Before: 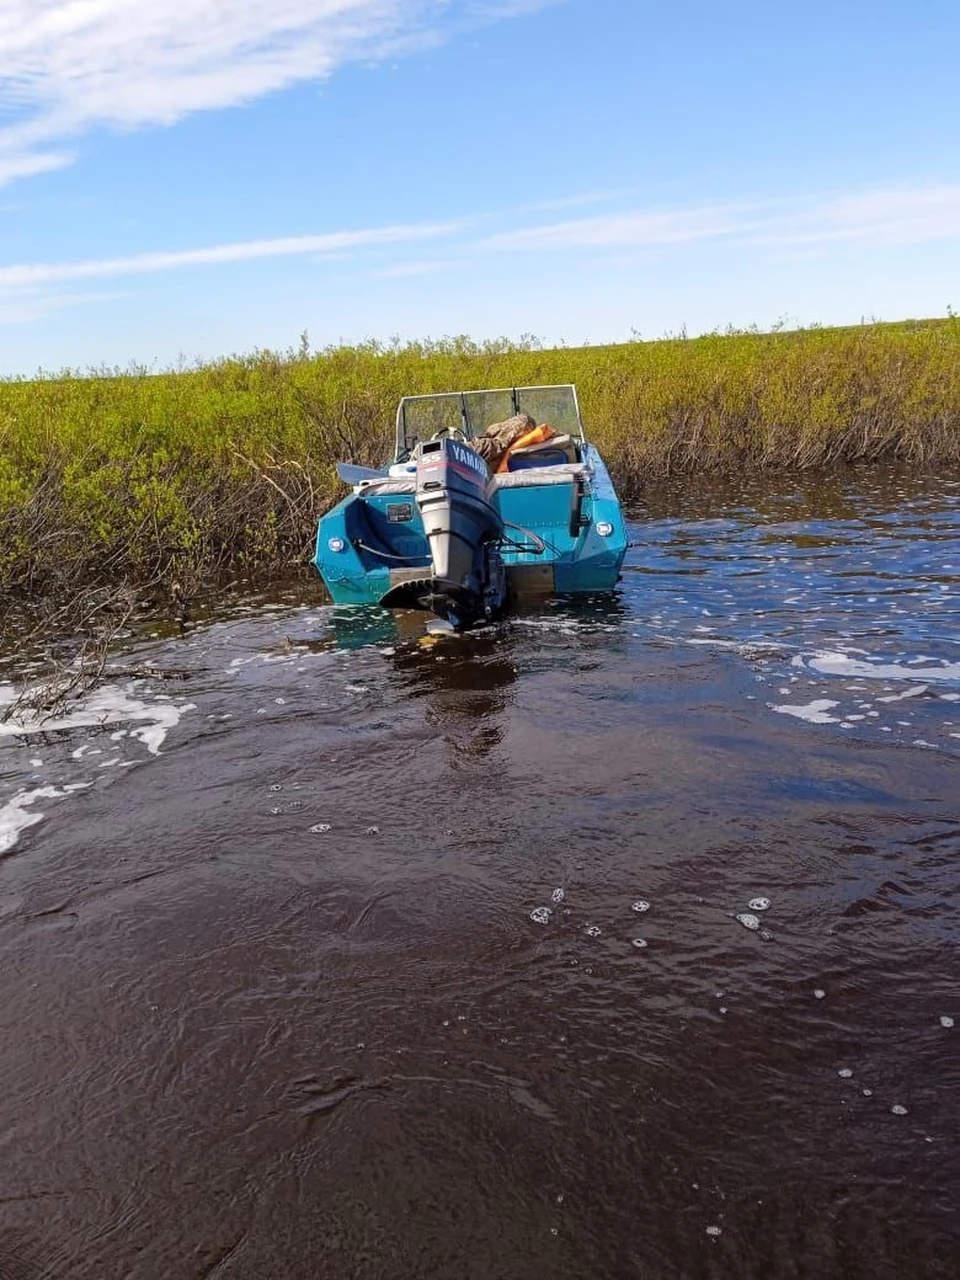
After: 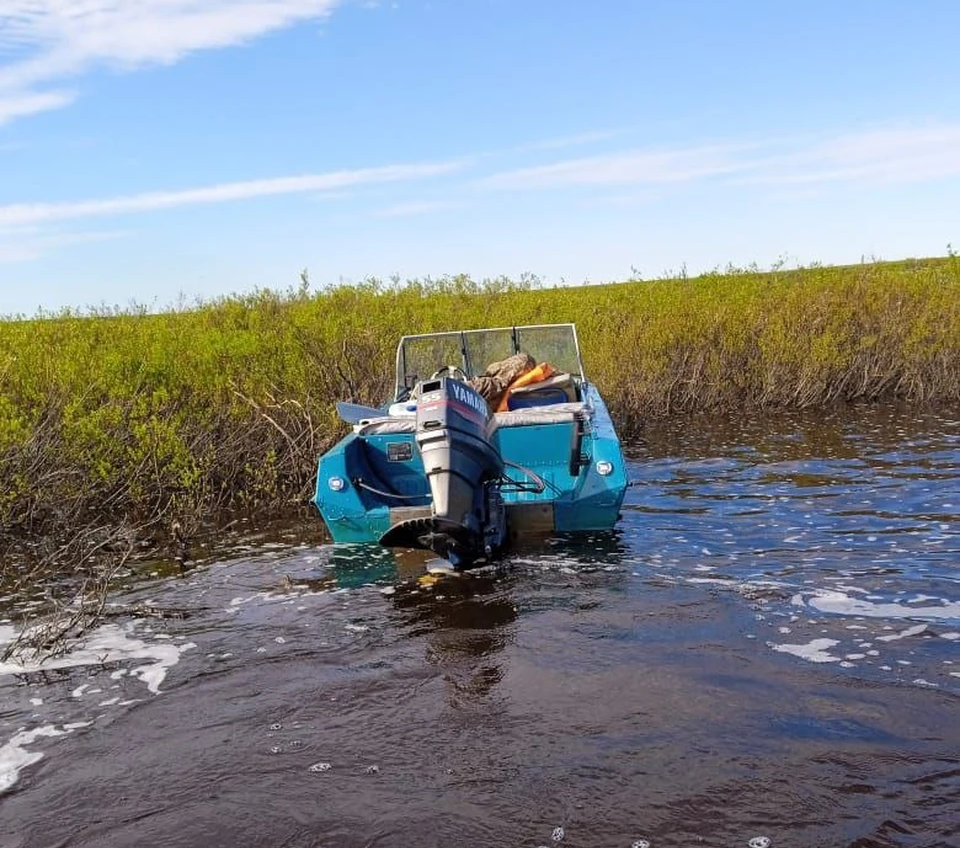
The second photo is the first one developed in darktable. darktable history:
crop and rotate: top 4.768%, bottom 28.95%
